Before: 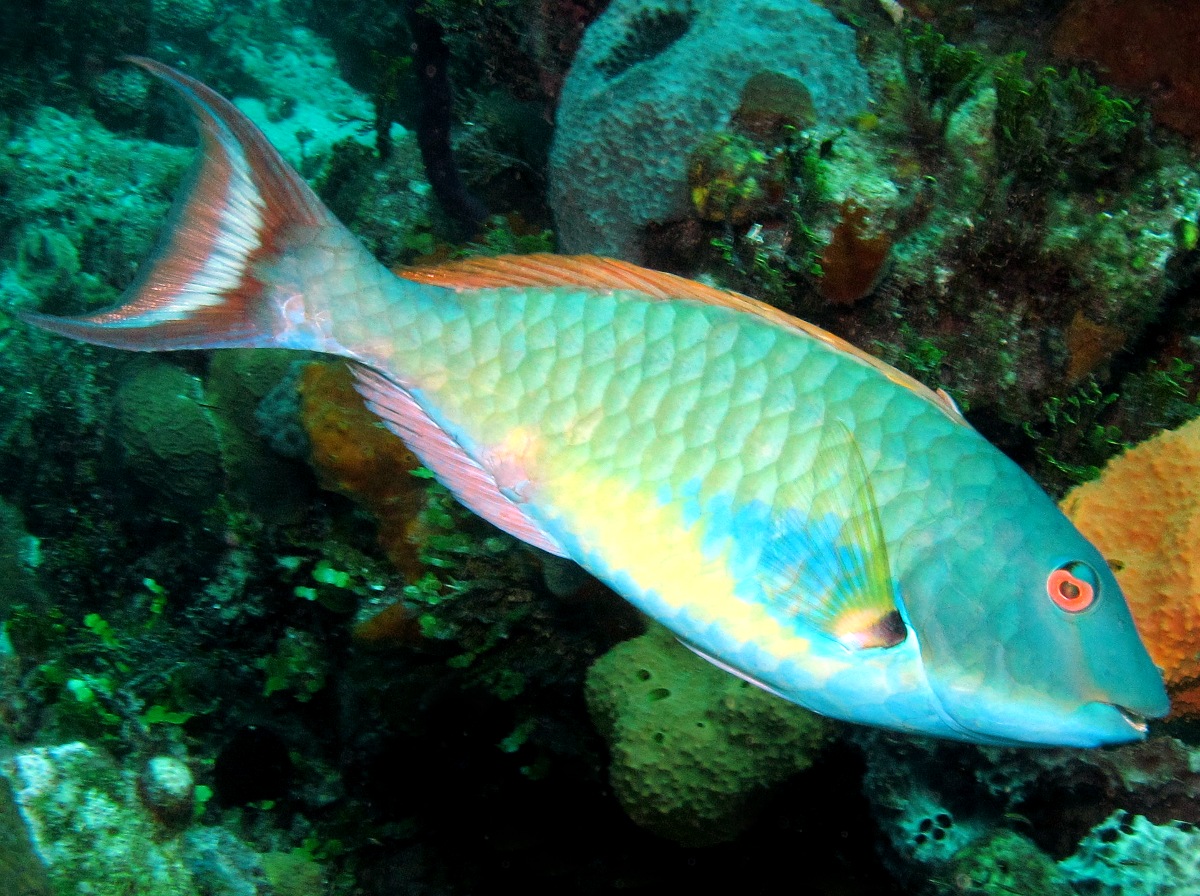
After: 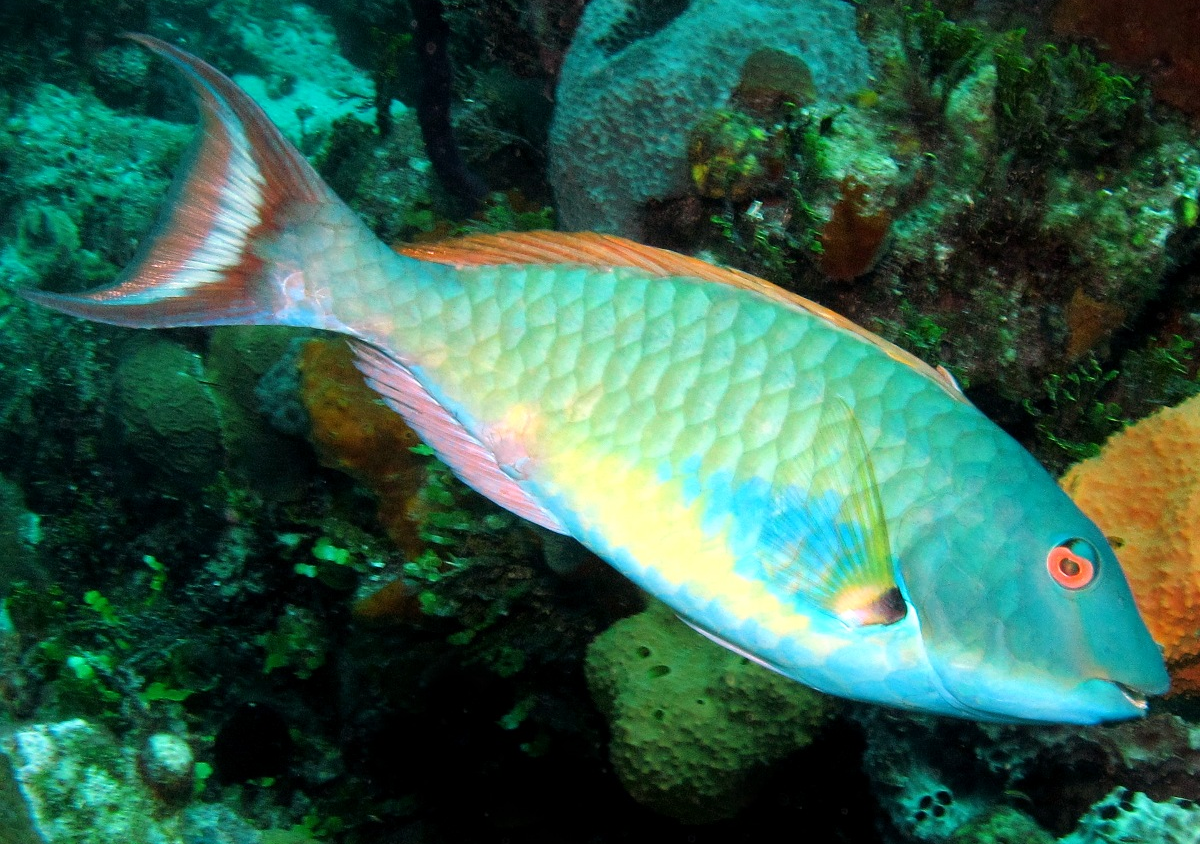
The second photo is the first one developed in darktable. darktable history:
crop and rotate: top 2.609%, bottom 3.092%
exposure: compensate exposure bias true, compensate highlight preservation false
